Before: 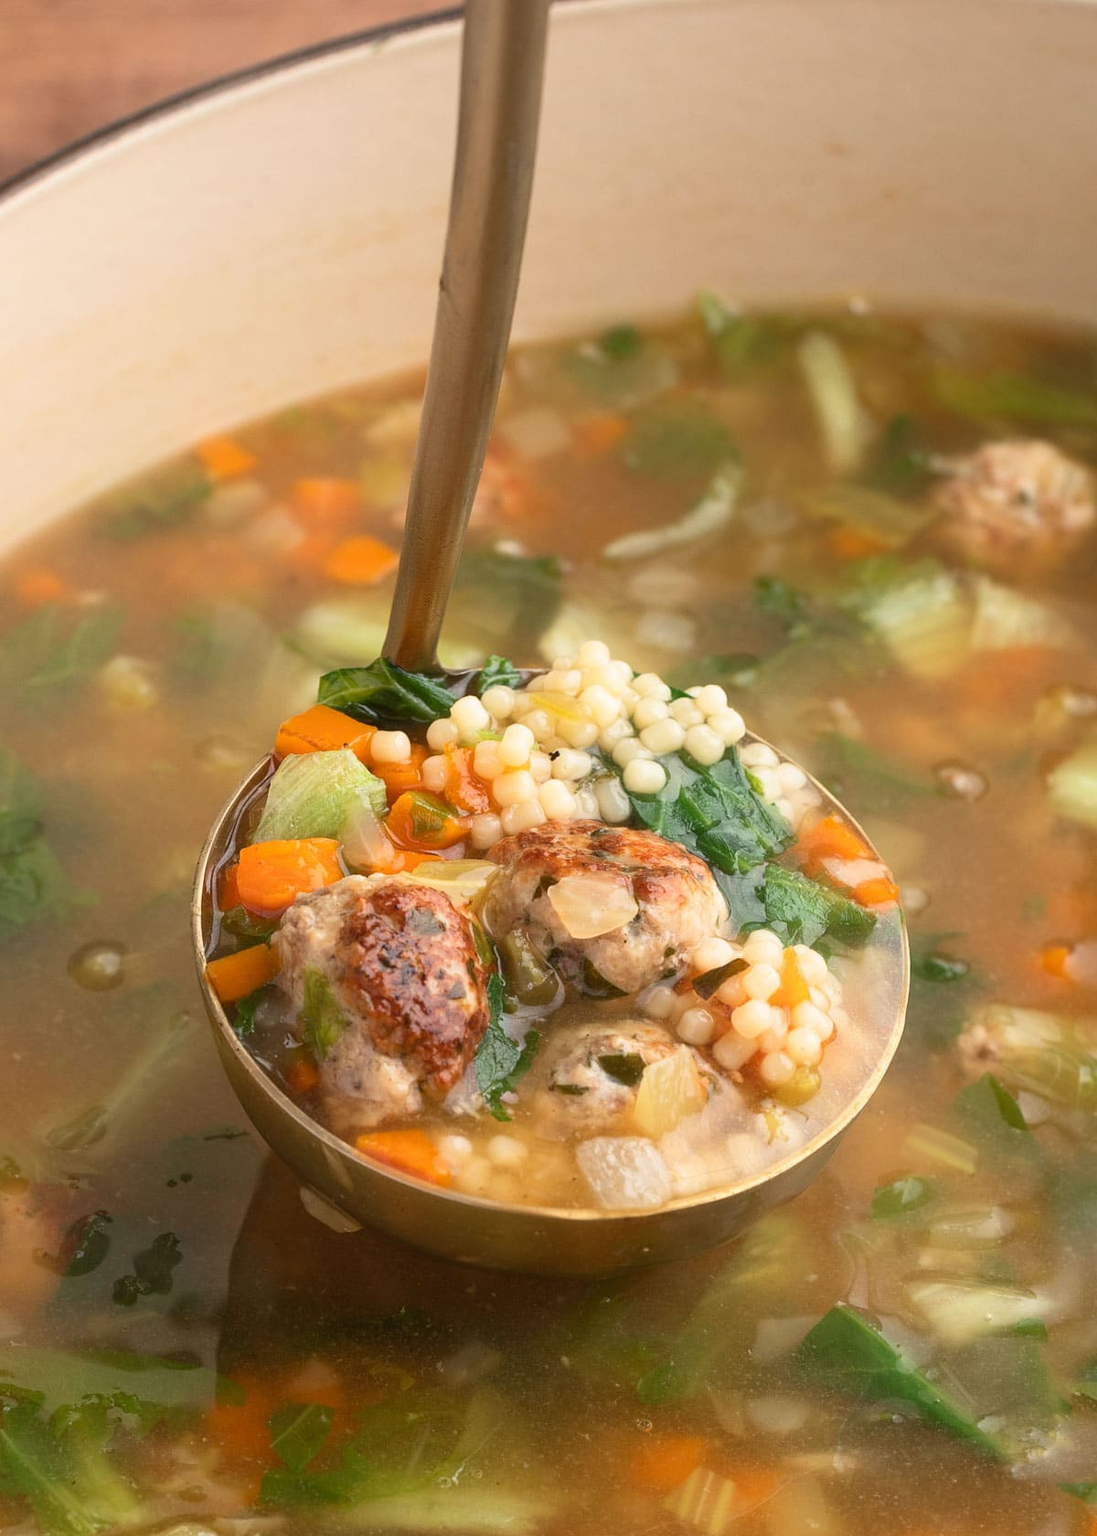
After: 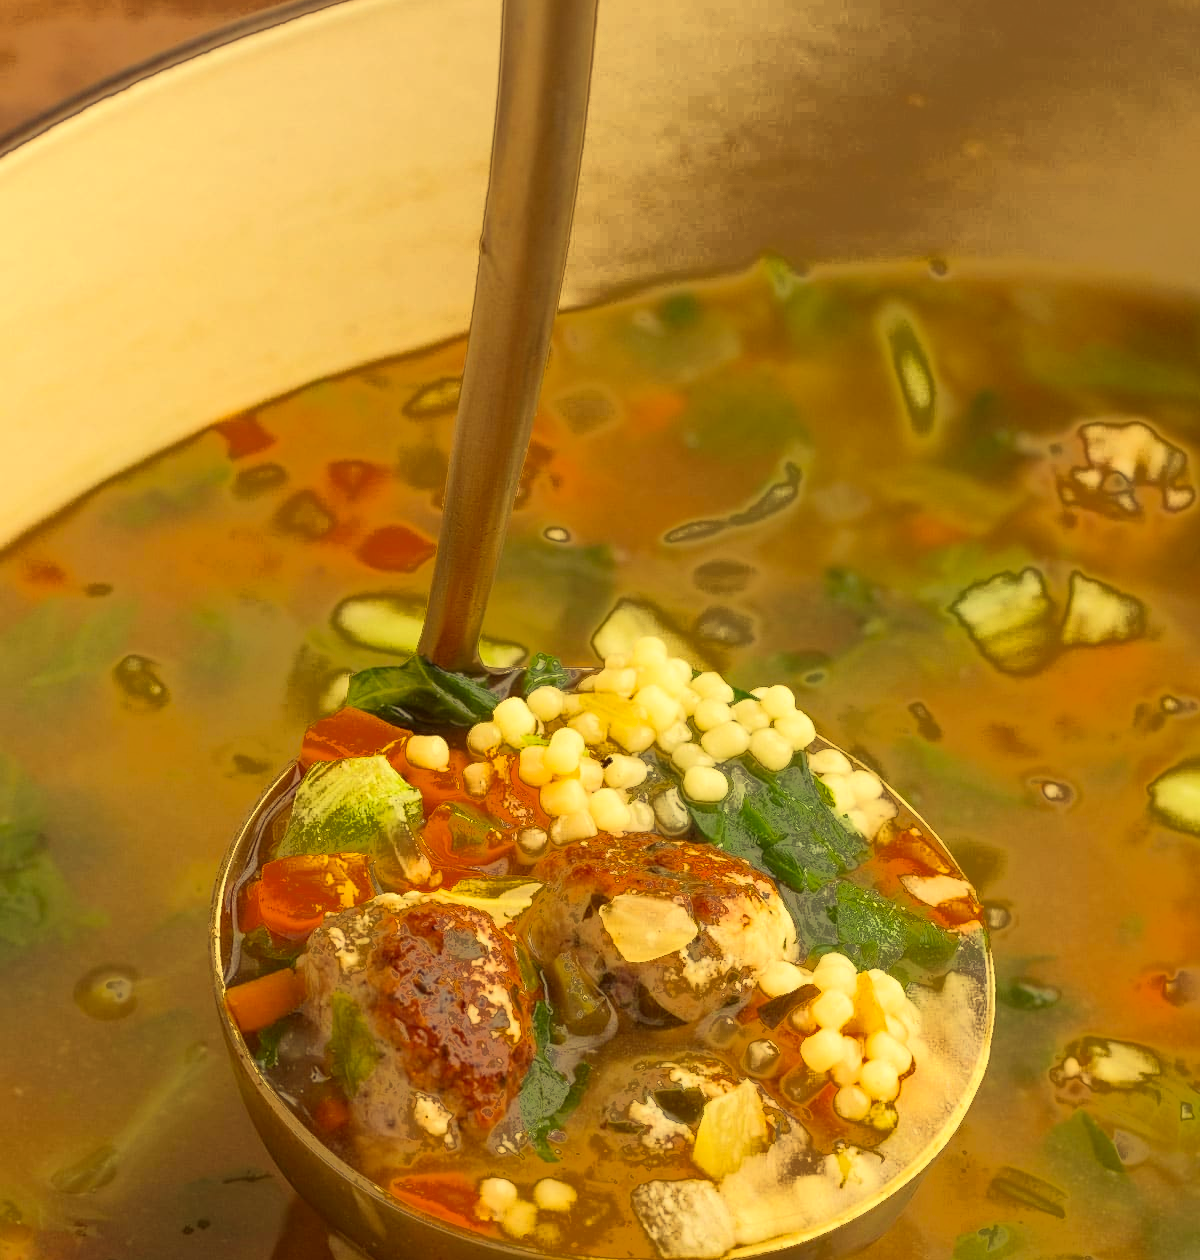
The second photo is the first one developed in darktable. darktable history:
fill light: exposure -0.73 EV, center 0.69, width 2.2
crop: top 3.857%, bottom 21.132%
color correction: highlights a* -0.482, highlights b* 40, shadows a* 9.8, shadows b* -0.161
